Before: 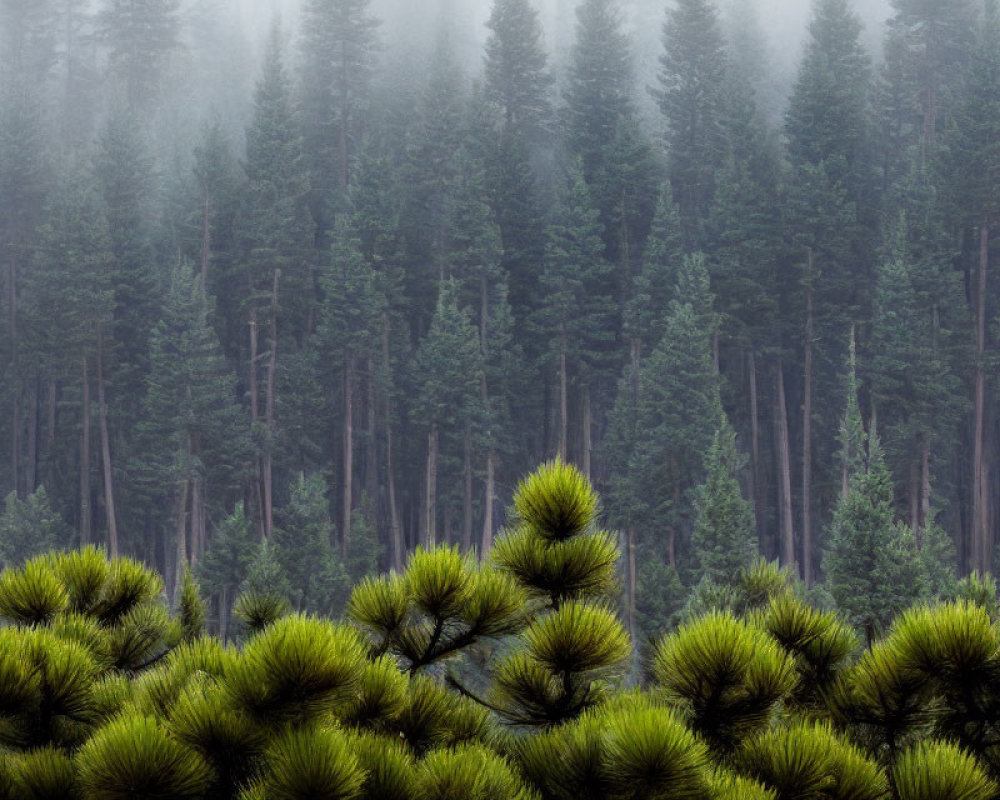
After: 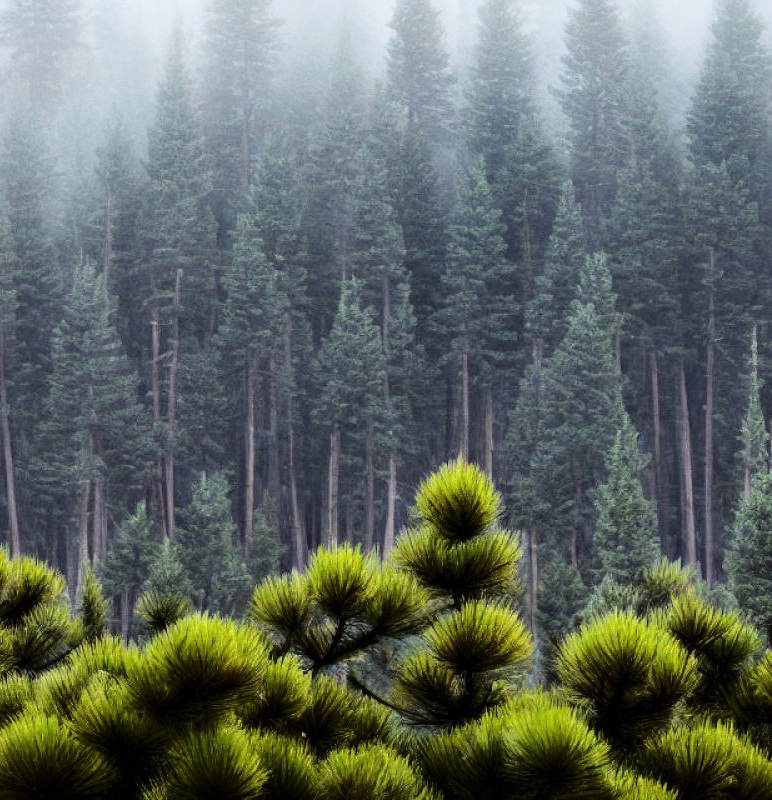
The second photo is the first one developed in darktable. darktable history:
contrast brightness saturation: contrast 0.079, saturation 0.017
crop: left 9.875%, right 12.862%
base curve: curves: ch0 [(0, 0) (0.036, 0.025) (0.121, 0.166) (0.206, 0.329) (0.605, 0.79) (1, 1)]
